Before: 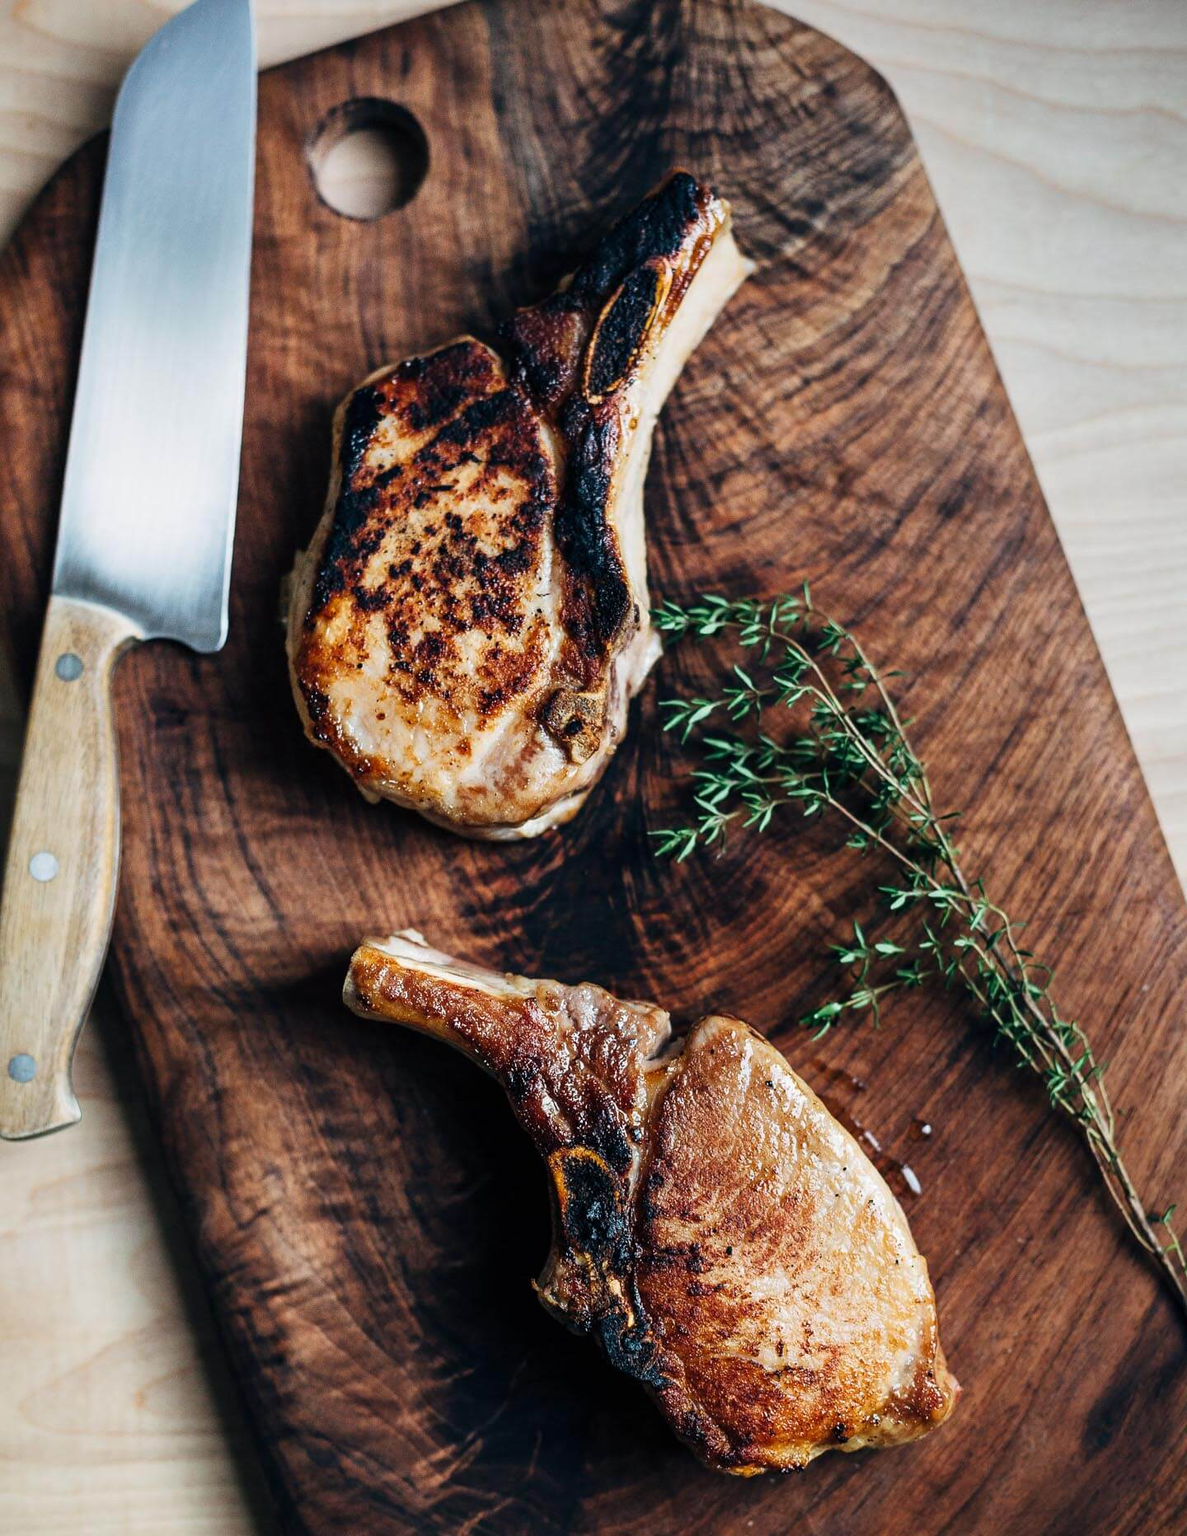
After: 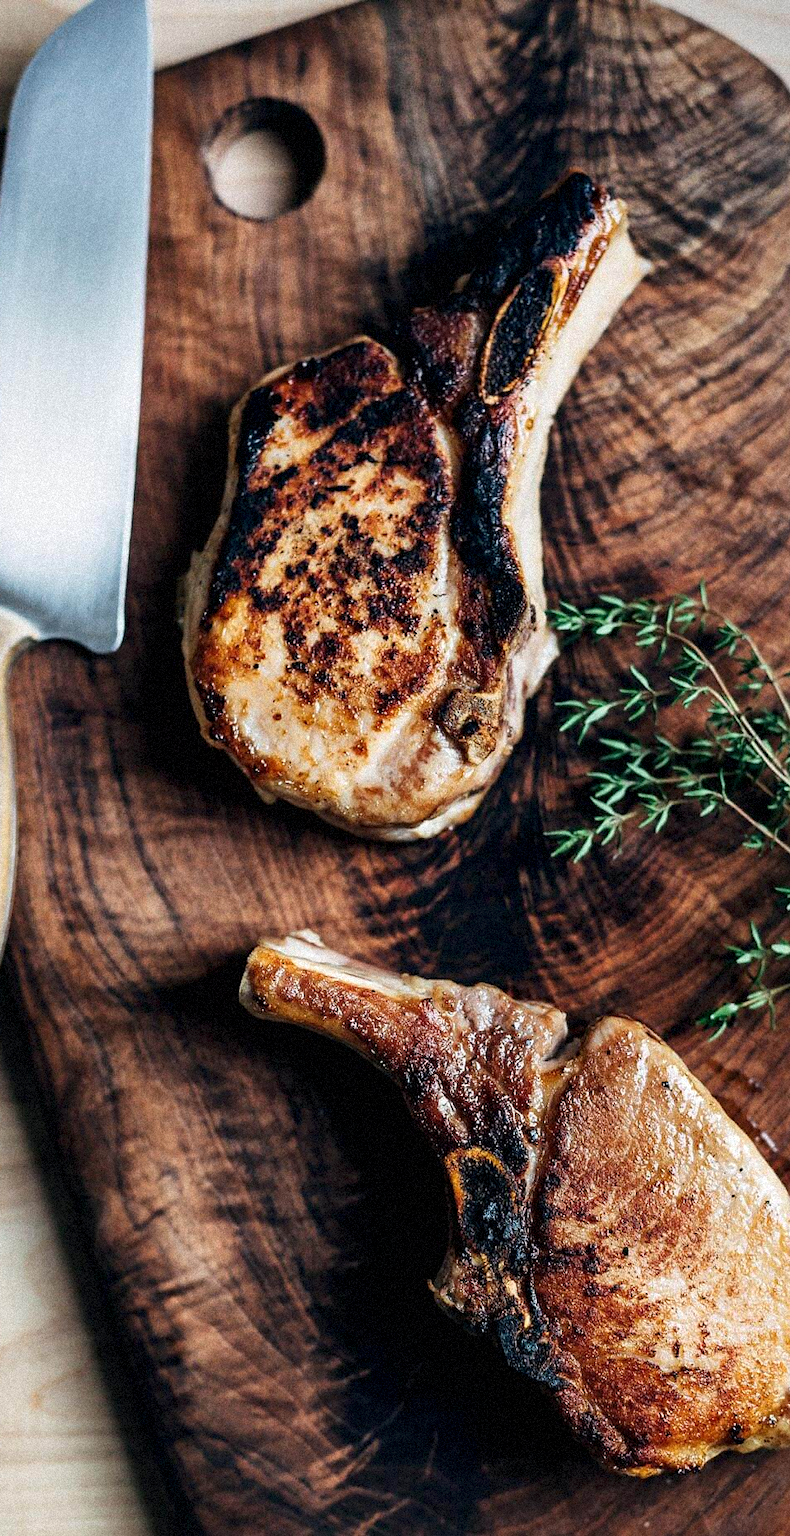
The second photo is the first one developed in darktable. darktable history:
crop and rotate: left 8.786%, right 24.548%
local contrast: mode bilateral grid, contrast 20, coarseness 100, detail 150%, midtone range 0.2
grain: strength 35%, mid-tones bias 0%
